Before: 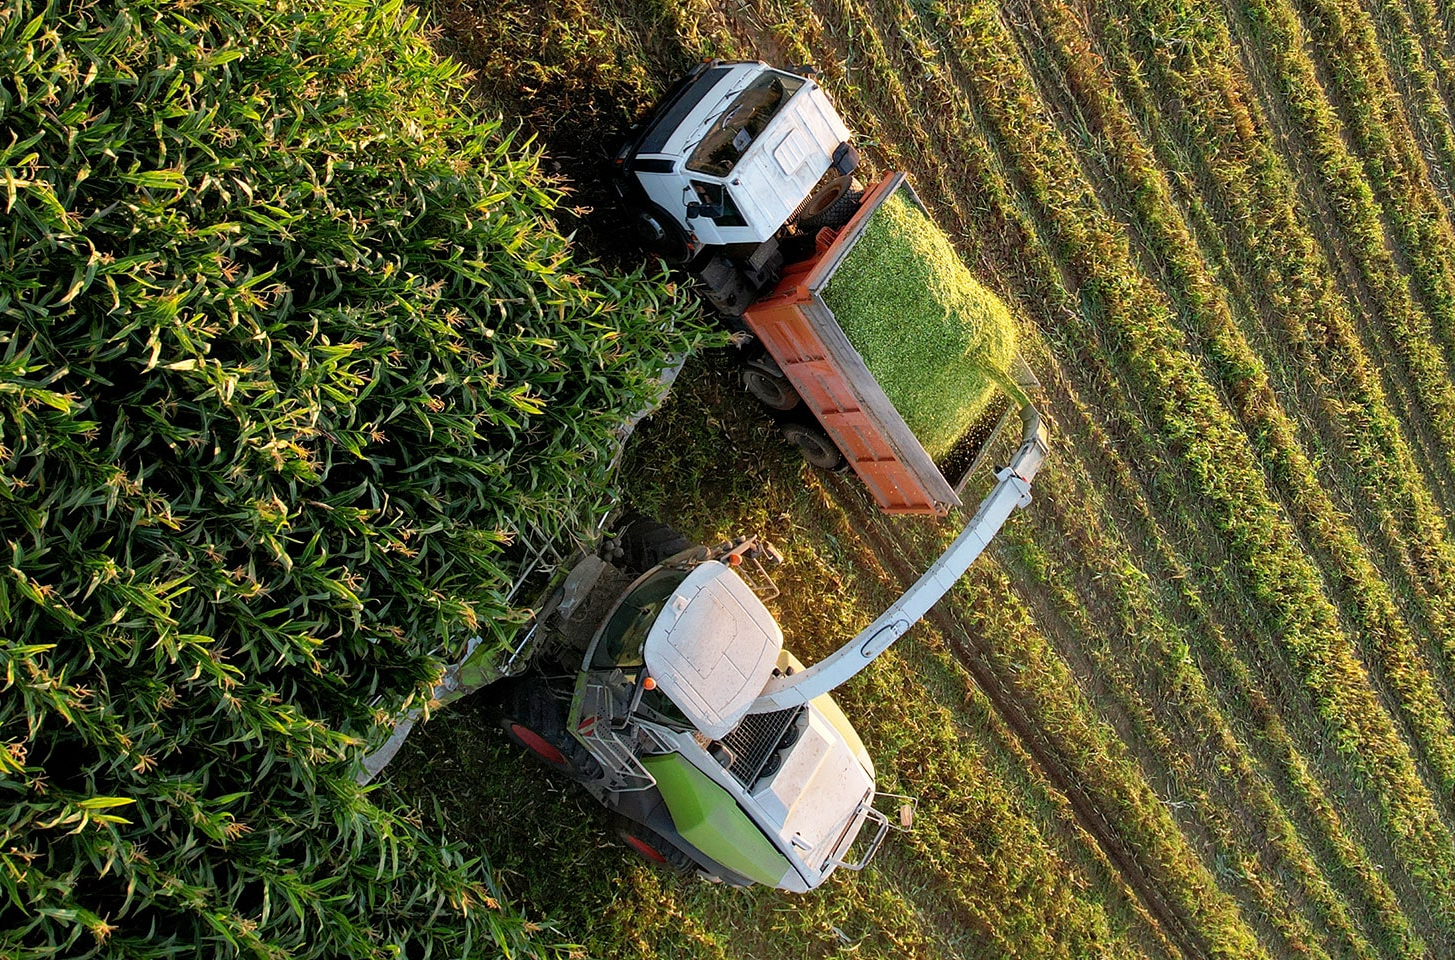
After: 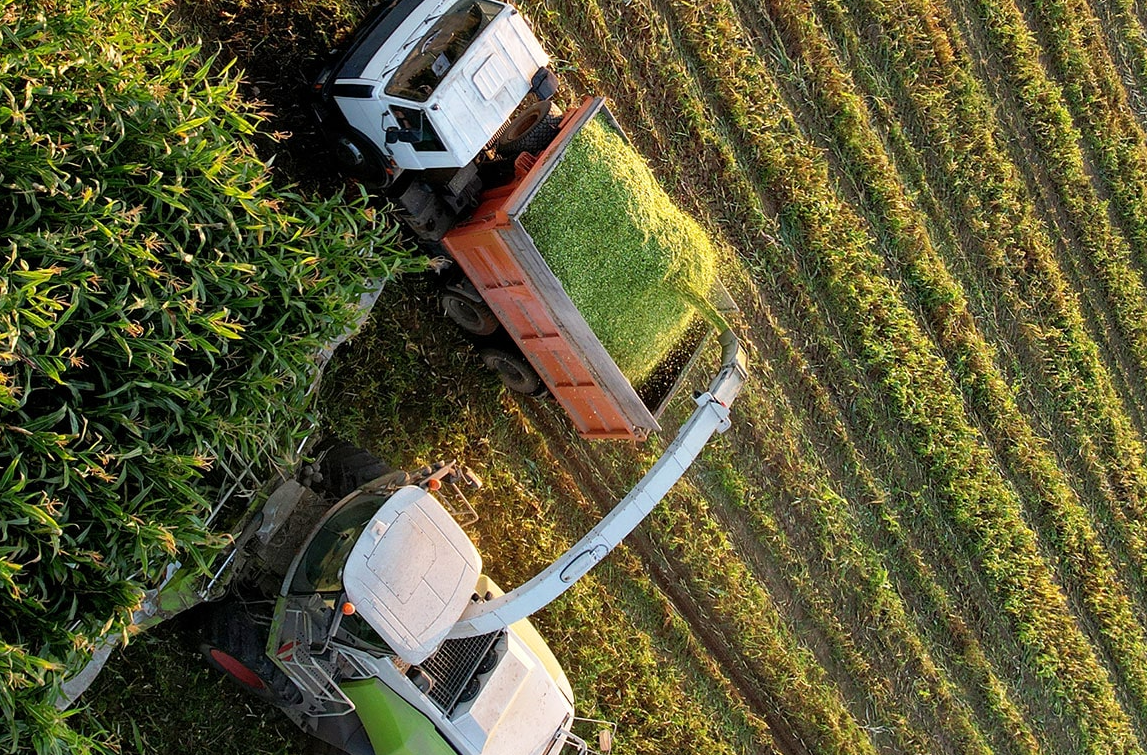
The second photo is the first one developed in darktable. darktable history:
crop and rotate: left 20.74%, top 7.912%, right 0.375%, bottom 13.378%
tone equalizer: on, module defaults
